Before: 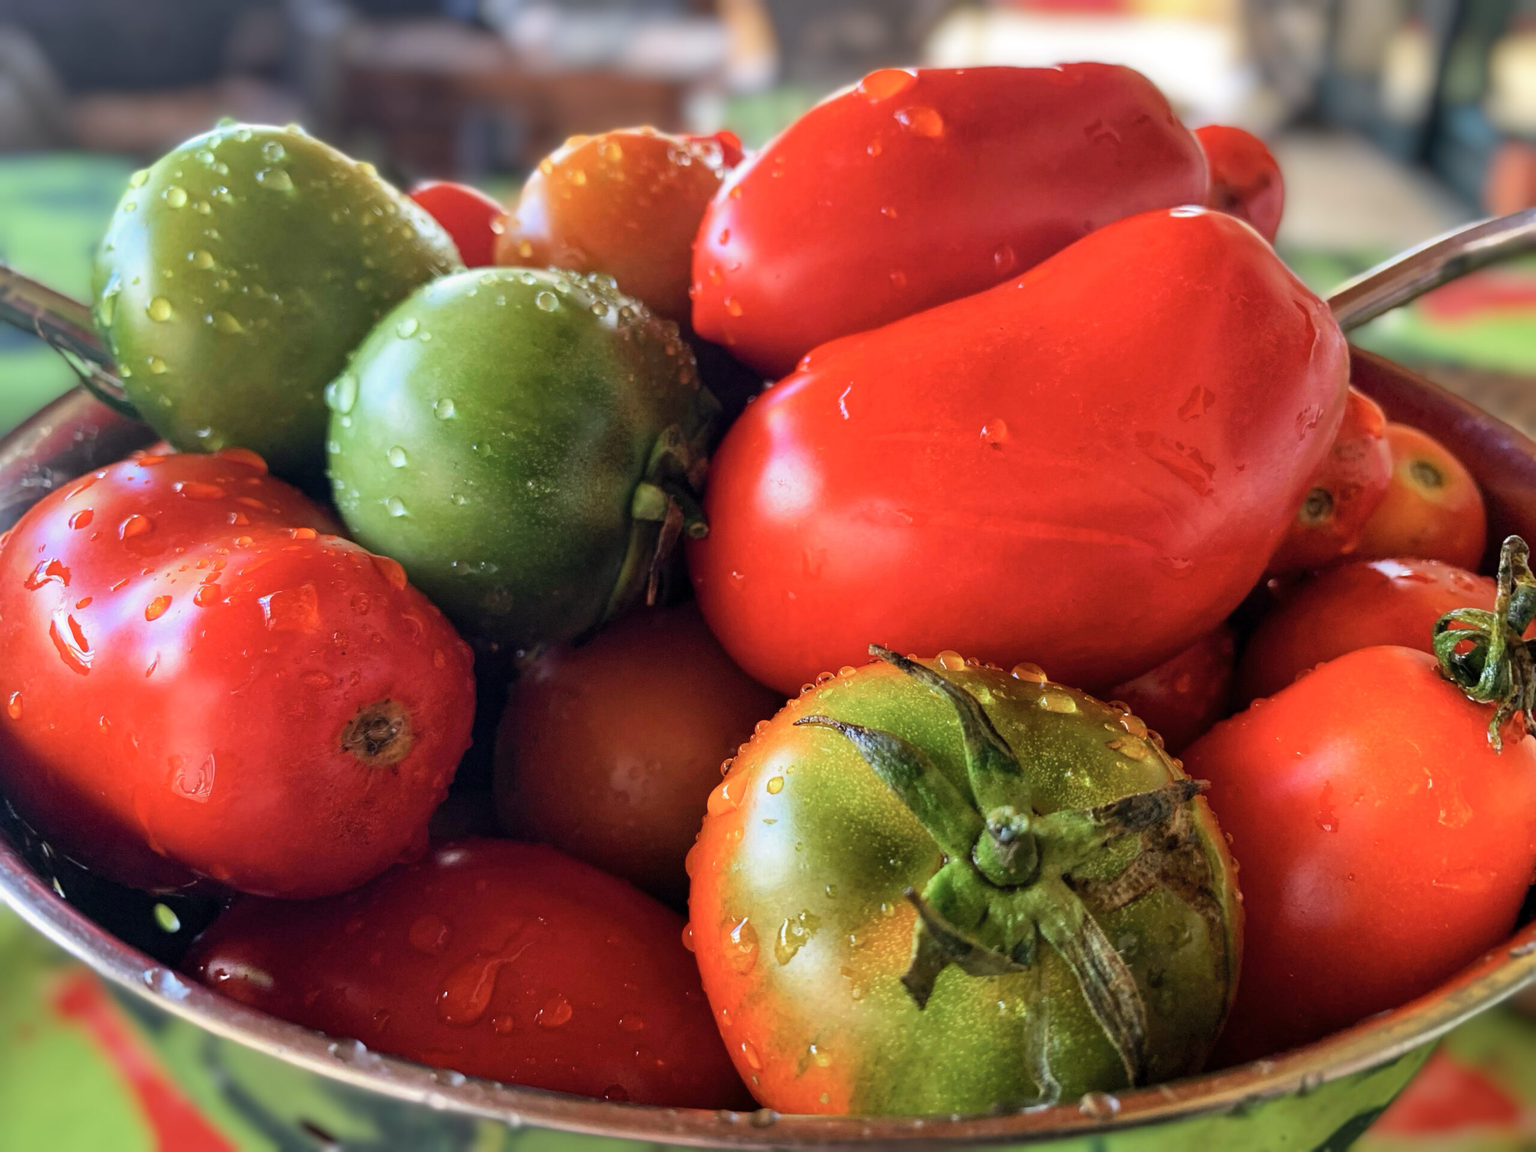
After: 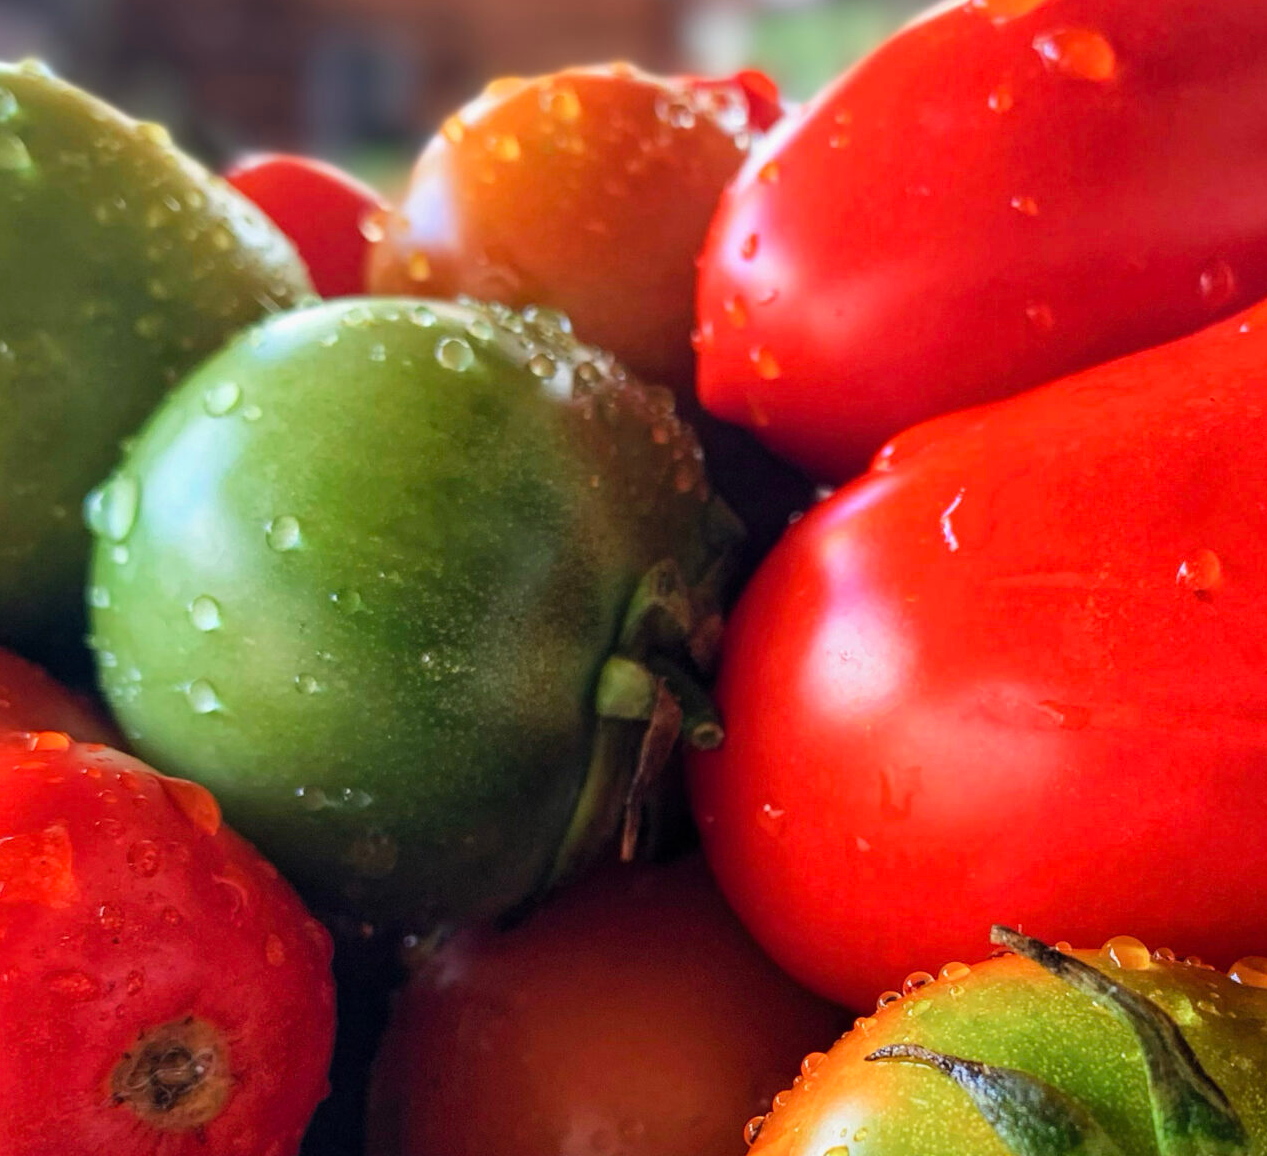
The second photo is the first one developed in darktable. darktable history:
crop: left 17.857%, top 7.74%, right 32.62%, bottom 32.031%
